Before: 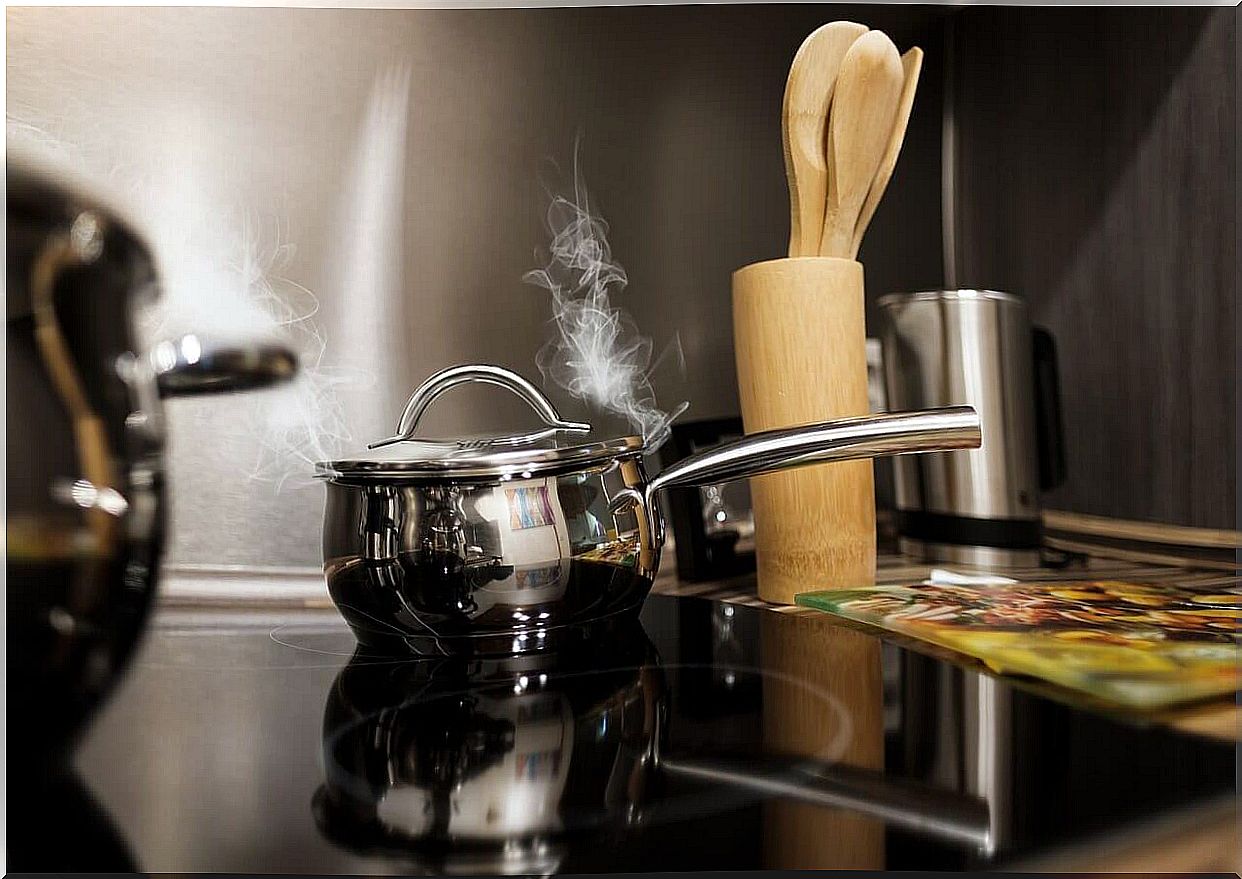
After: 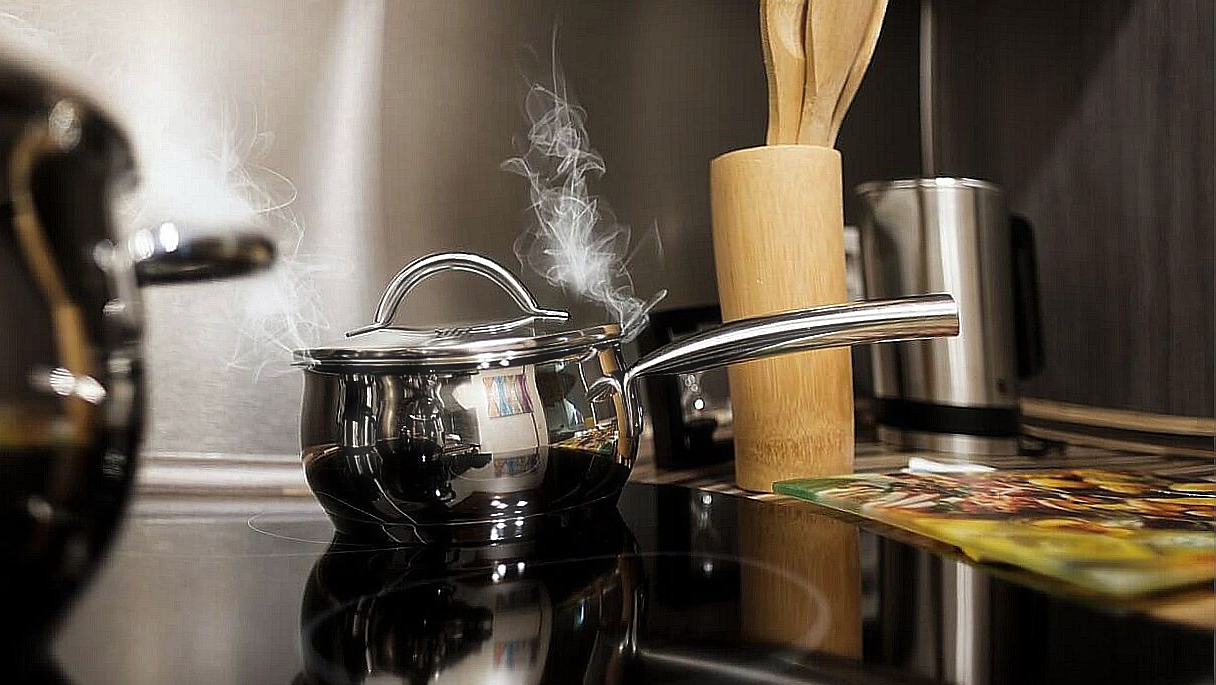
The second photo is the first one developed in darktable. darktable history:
haze removal: strength -0.05
crop and rotate: left 1.814%, top 12.818%, right 0.25%, bottom 9.225%
exposure: compensate highlight preservation false
sharpen: radius 1.458, amount 0.398, threshold 1.271
